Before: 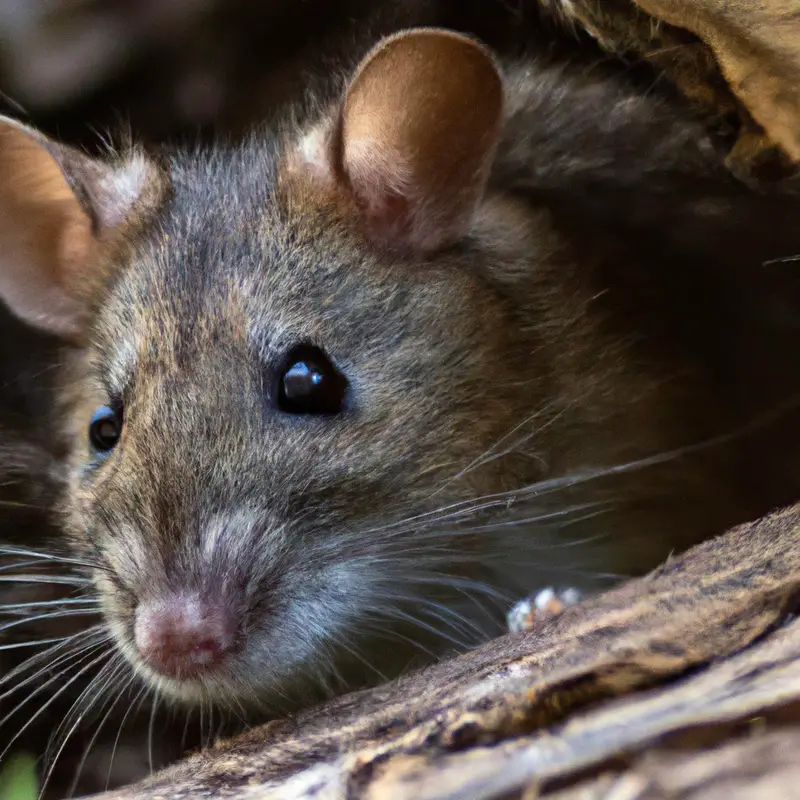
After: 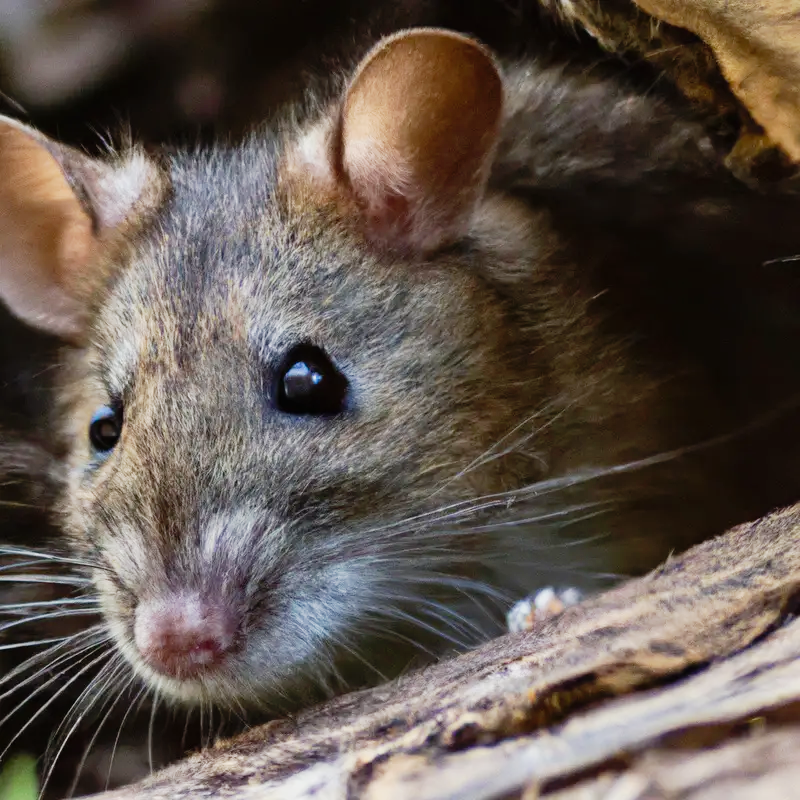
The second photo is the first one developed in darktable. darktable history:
tone curve: curves: ch0 [(0, 0.005) (0.103, 0.097) (0.18, 0.207) (0.384, 0.465) (0.491, 0.585) (0.629, 0.726) (0.84, 0.866) (1, 0.947)]; ch1 [(0, 0) (0.172, 0.123) (0.324, 0.253) (0.396, 0.388) (0.478, 0.461) (0.499, 0.497) (0.532, 0.515) (0.57, 0.584) (0.635, 0.675) (0.805, 0.892) (1, 1)]; ch2 [(0, 0) (0.411, 0.424) (0.496, 0.501) (0.515, 0.507) (0.553, 0.562) (0.604, 0.642) (0.708, 0.768) (0.839, 0.916) (1, 1)], preserve colors none
